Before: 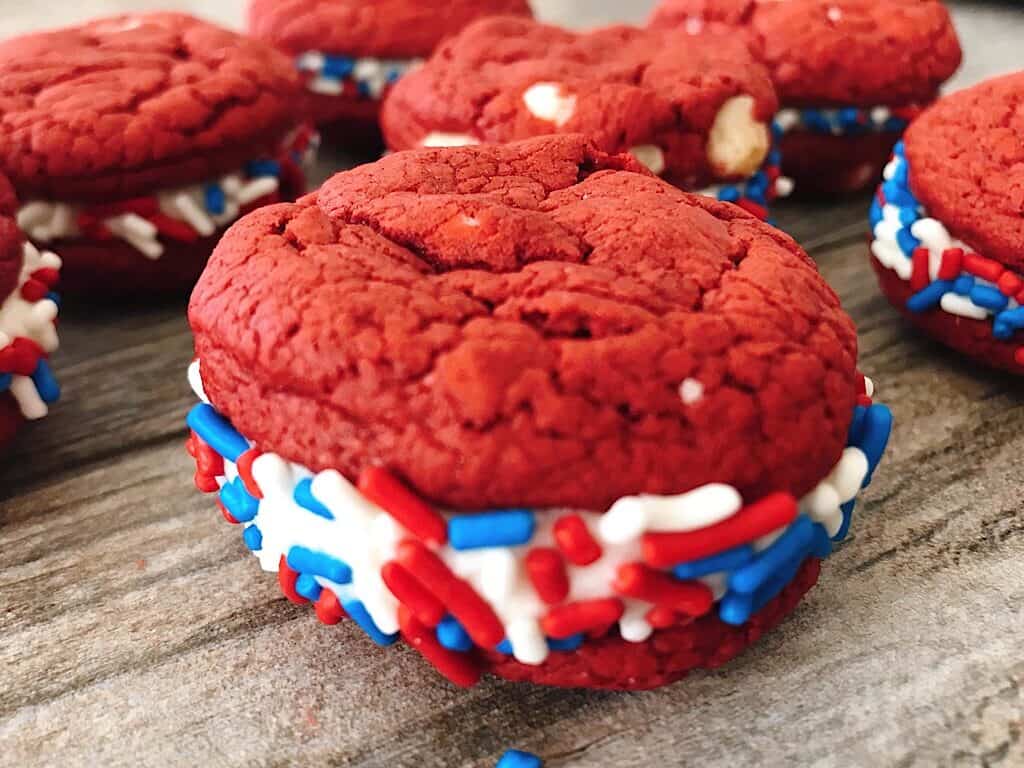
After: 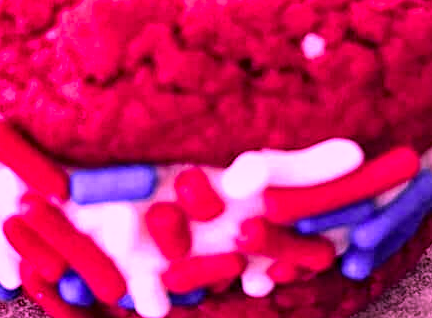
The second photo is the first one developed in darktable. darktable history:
crop: left 36.983%, top 45.015%, right 20.74%, bottom 13.467%
shadows and highlights: shadows 20.81, highlights -81.51, soften with gaussian
exposure: exposure 0.197 EV, compensate highlight preservation false
color calibration: illuminant custom, x 0.261, y 0.52, temperature 7008.45 K
local contrast: highlights 105%, shadows 103%, detail 201%, midtone range 0.2
